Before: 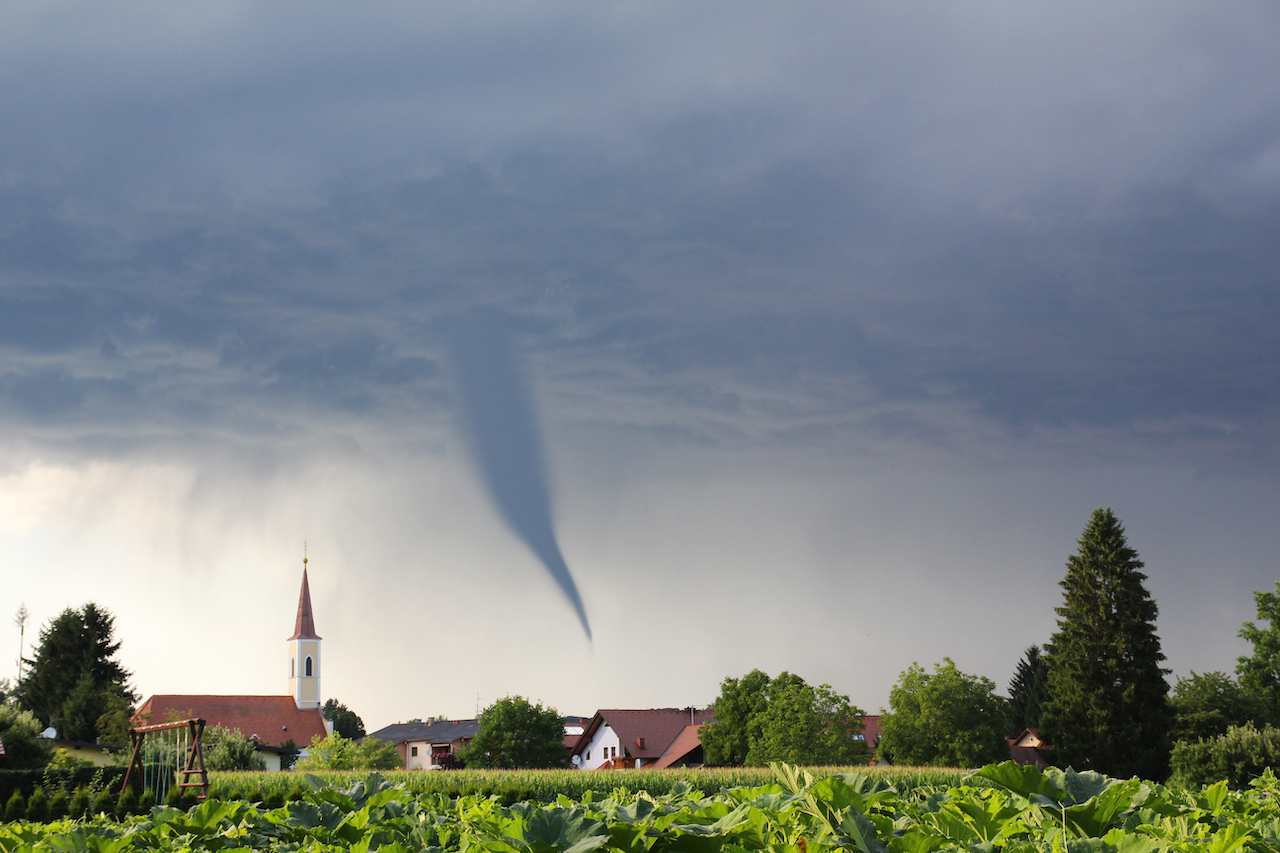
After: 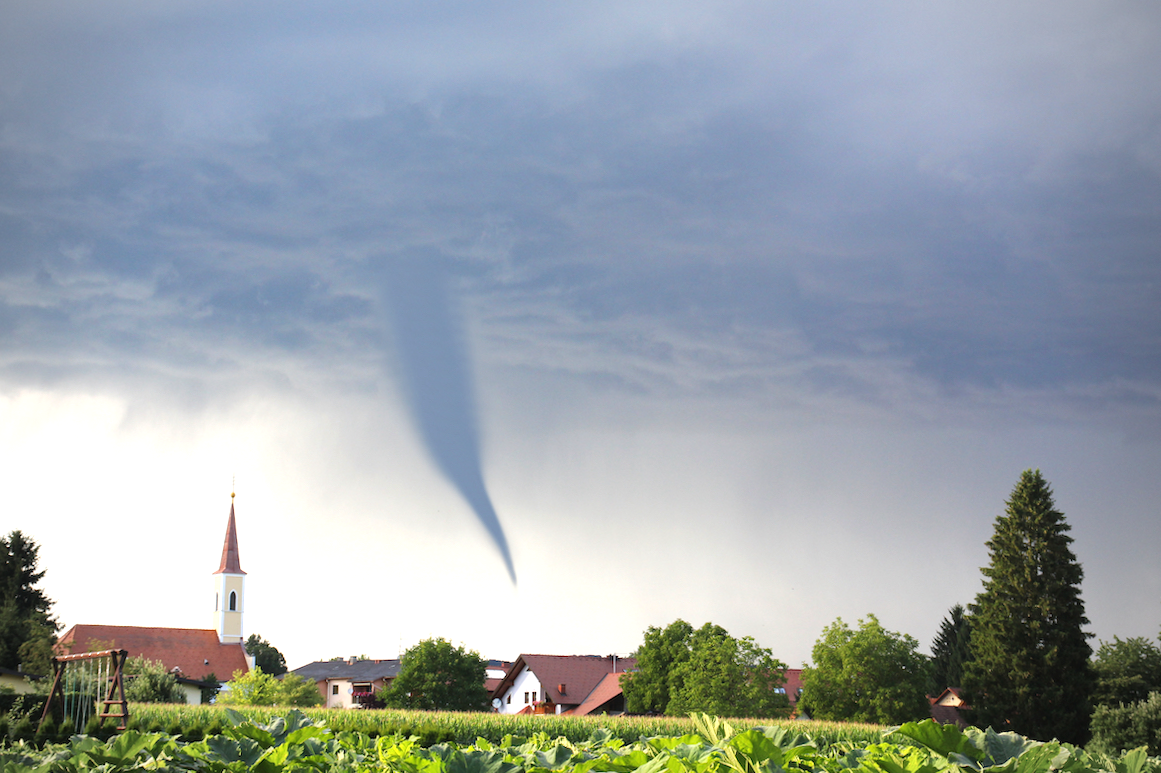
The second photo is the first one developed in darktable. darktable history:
exposure: black level correction 0, exposure 0.7 EV, compensate exposure bias true, compensate highlight preservation false
crop and rotate: angle -1.96°, left 3.097%, top 4.154%, right 1.586%, bottom 0.529%
vignetting: fall-off radius 60.92%
